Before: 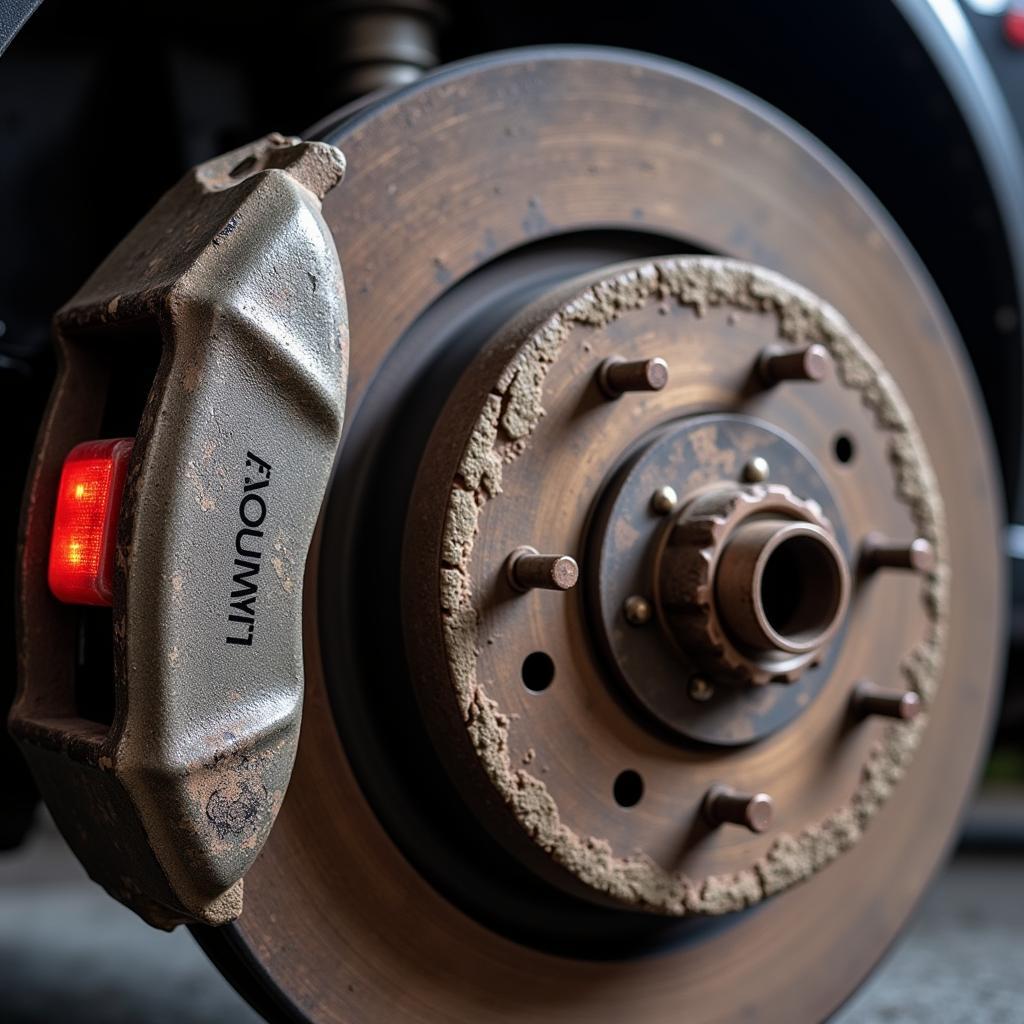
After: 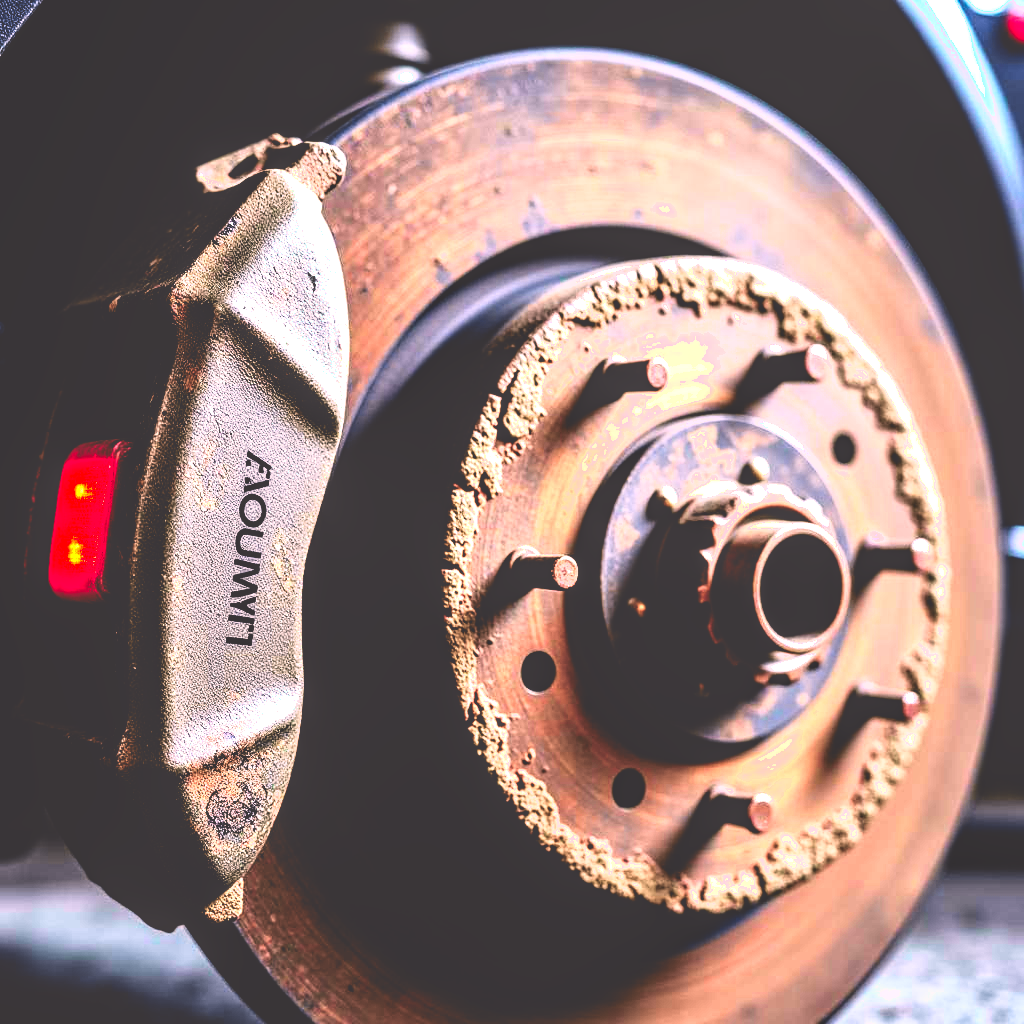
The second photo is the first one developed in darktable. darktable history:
tone curve: curves: ch0 [(0, 0.039) (0.104, 0.103) (0.273, 0.267) (0.448, 0.487) (0.704, 0.761) (0.886, 0.922) (0.994, 0.971)]; ch1 [(0, 0) (0.335, 0.298) (0.446, 0.413) (0.485, 0.487) (0.515, 0.503) (0.566, 0.563) (0.641, 0.655) (1, 1)]; ch2 [(0, 0) (0.314, 0.301) (0.421, 0.411) (0.502, 0.494) (0.528, 0.54) (0.557, 0.559) (0.612, 0.62) (0.722, 0.686) (1, 1)], color space Lab, independent channels, preserve colors none
color correction: highlights a* 14.52, highlights b* 4.84
exposure: black level correction 0.009, exposure 1.425 EV, compensate highlight preservation false
local contrast: on, module defaults
base curve: curves: ch0 [(0, 0.036) (0.083, 0.04) (0.804, 1)], preserve colors none
